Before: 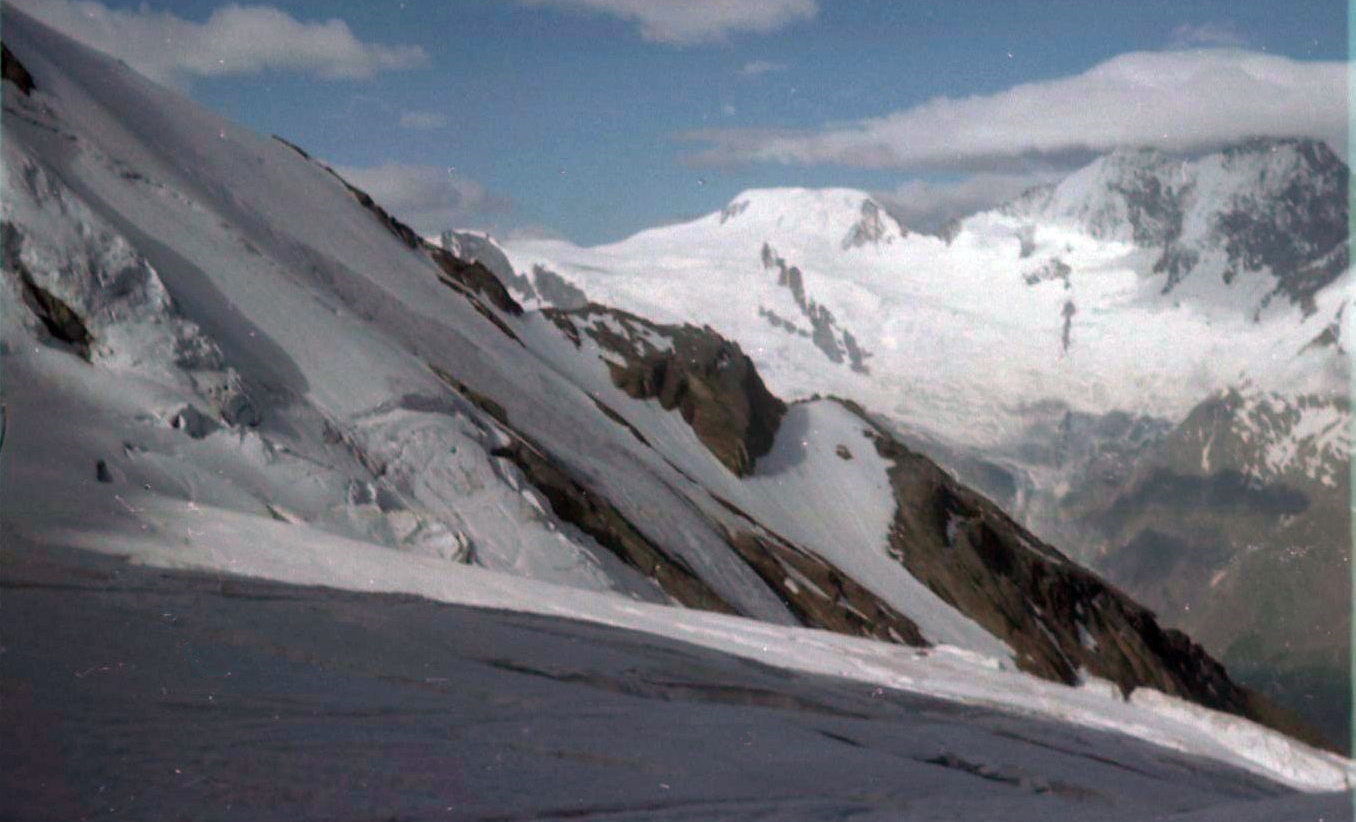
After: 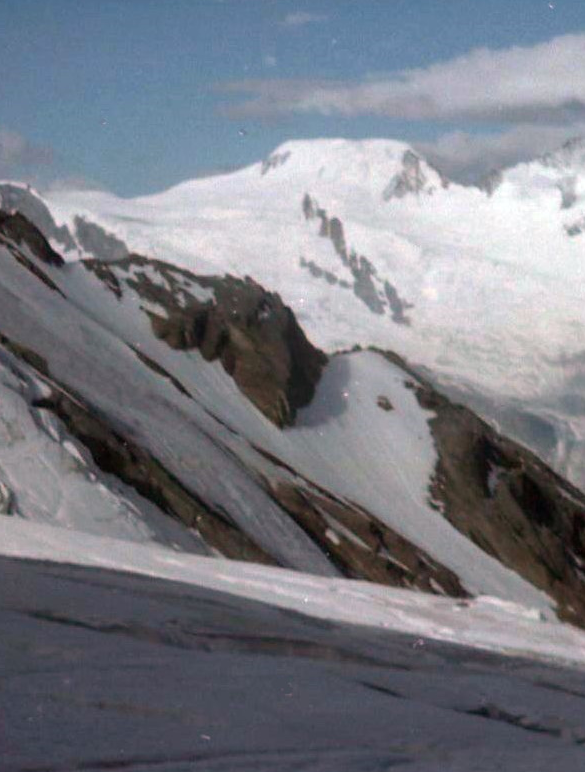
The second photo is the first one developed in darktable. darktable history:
crop: left 33.872%, top 6.05%, right 22.917%
